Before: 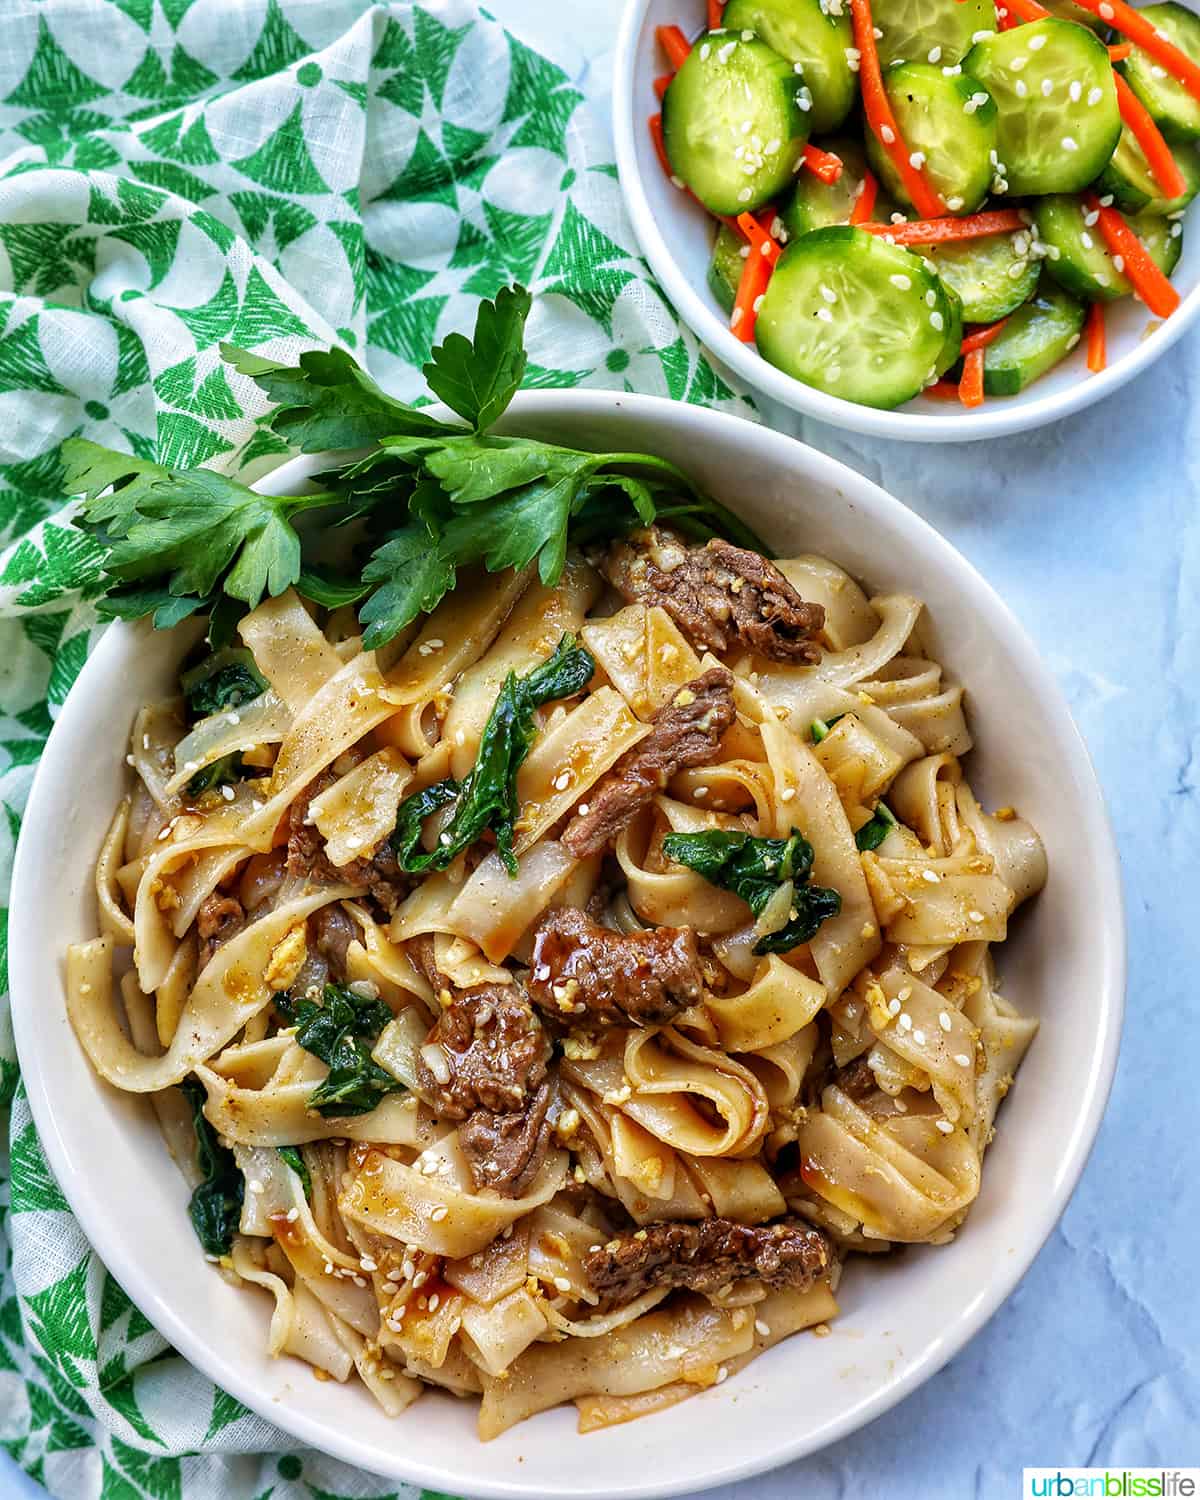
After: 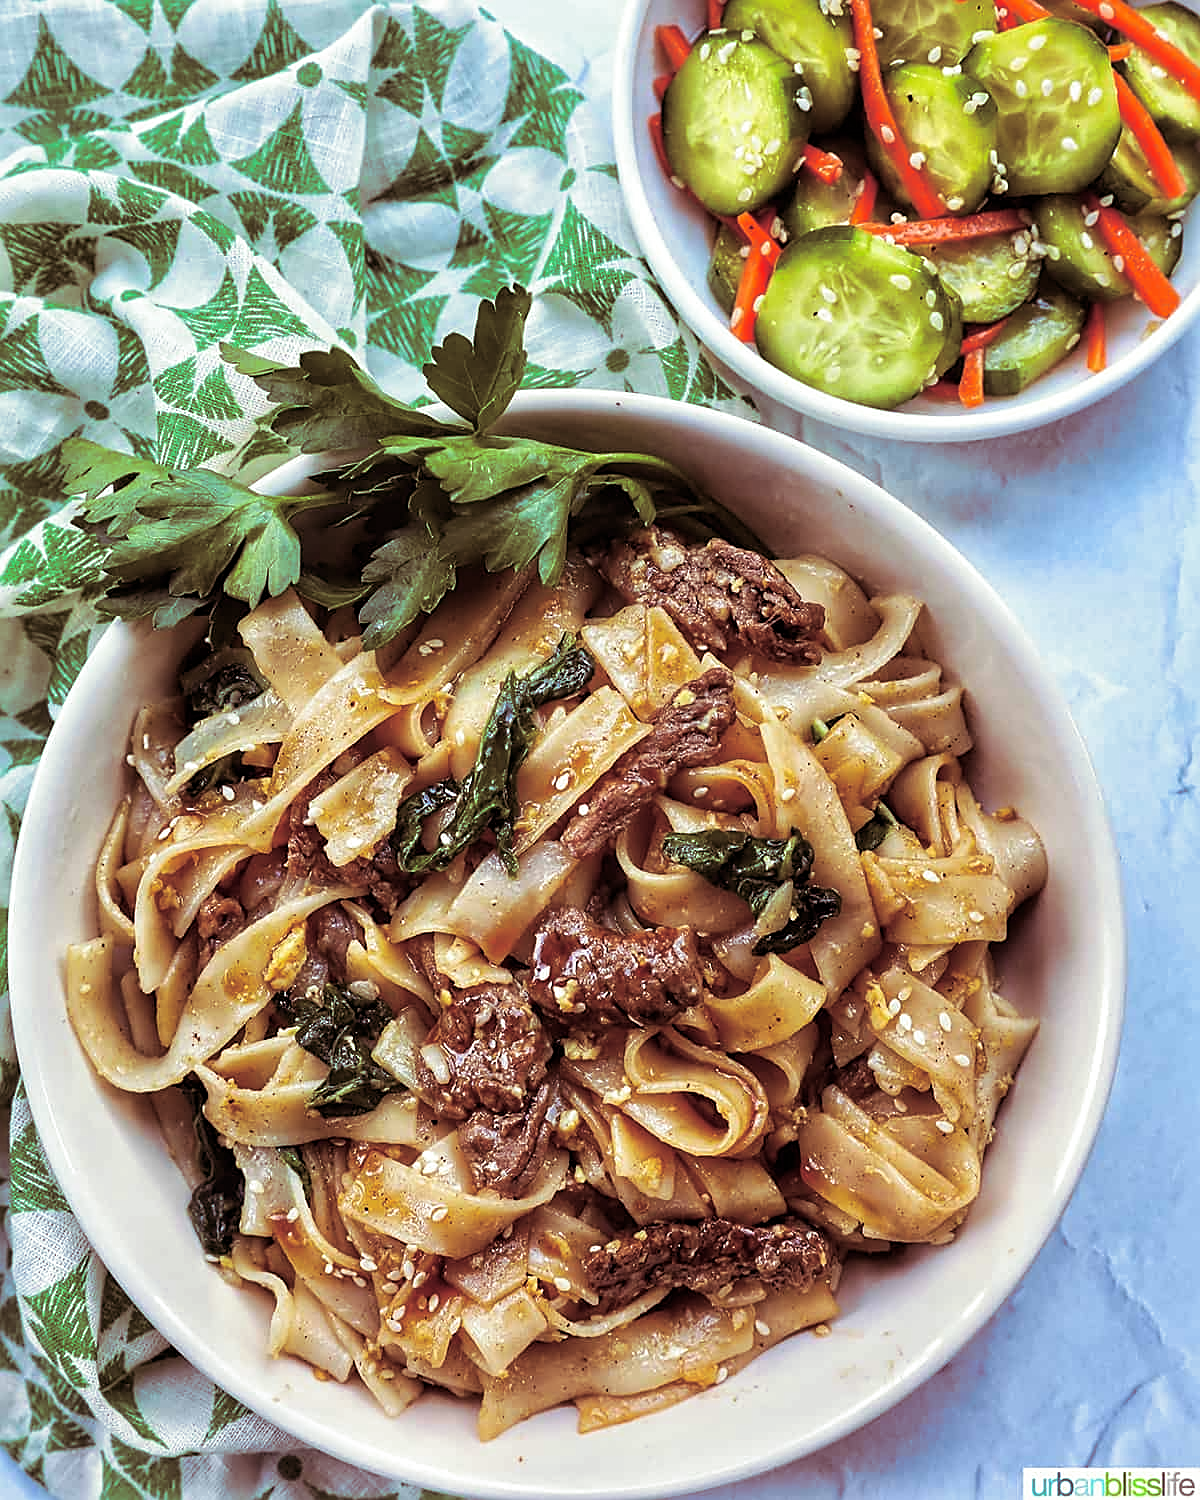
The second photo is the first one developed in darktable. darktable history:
split-toning: shadows › hue 360°
sharpen: on, module defaults
